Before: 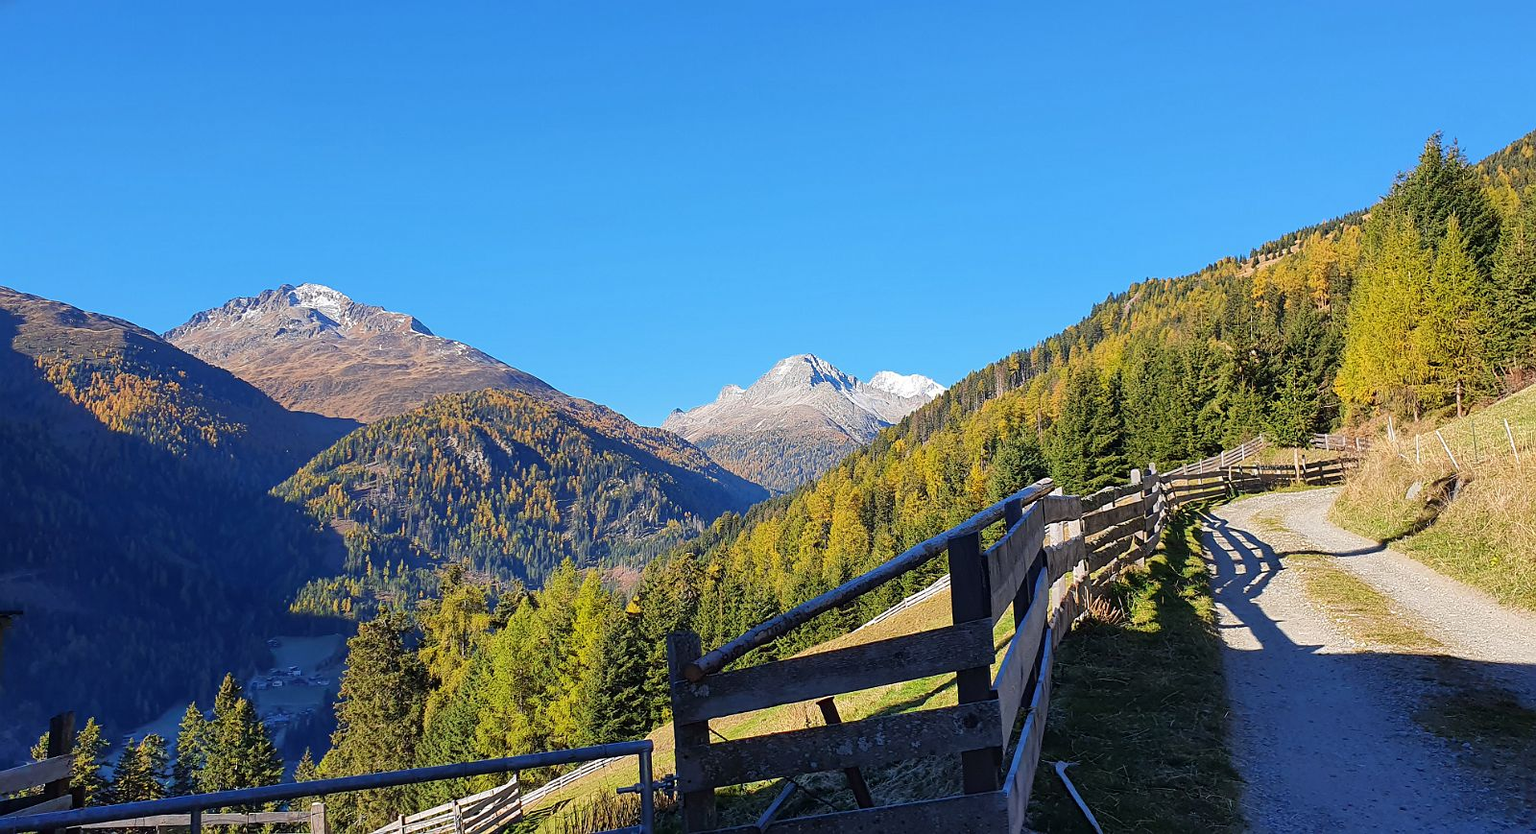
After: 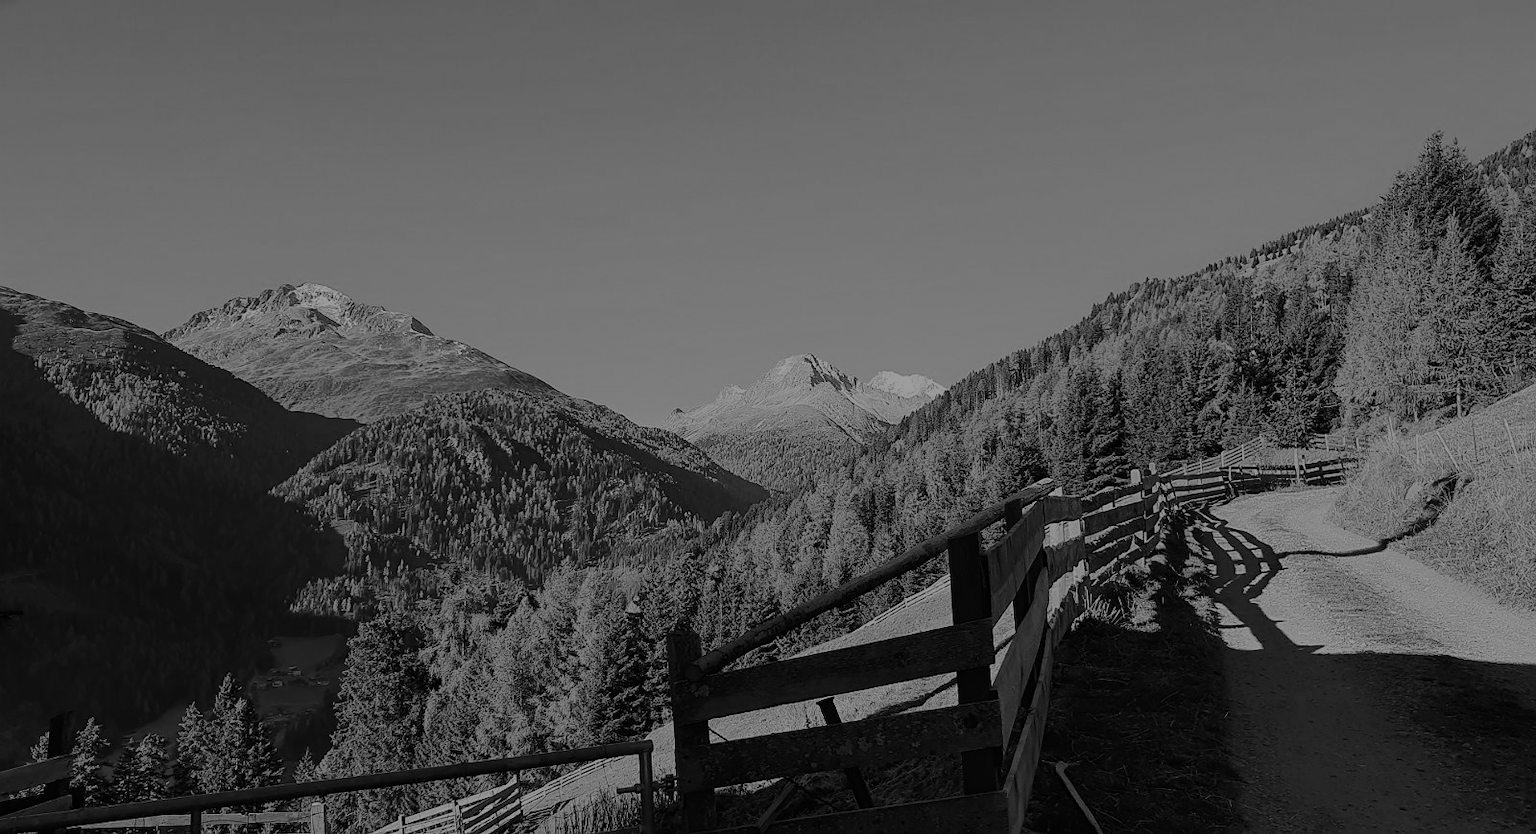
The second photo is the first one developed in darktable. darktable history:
base curve: curves: ch0 [(0, 0) (0.028, 0.03) (0.121, 0.232) (0.46, 0.748) (0.859, 0.968) (1, 1)], preserve colors none
monochrome: a 14.95, b -89.96
color balance rgb: perceptual brilliance grading › global brilliance -48.39%
